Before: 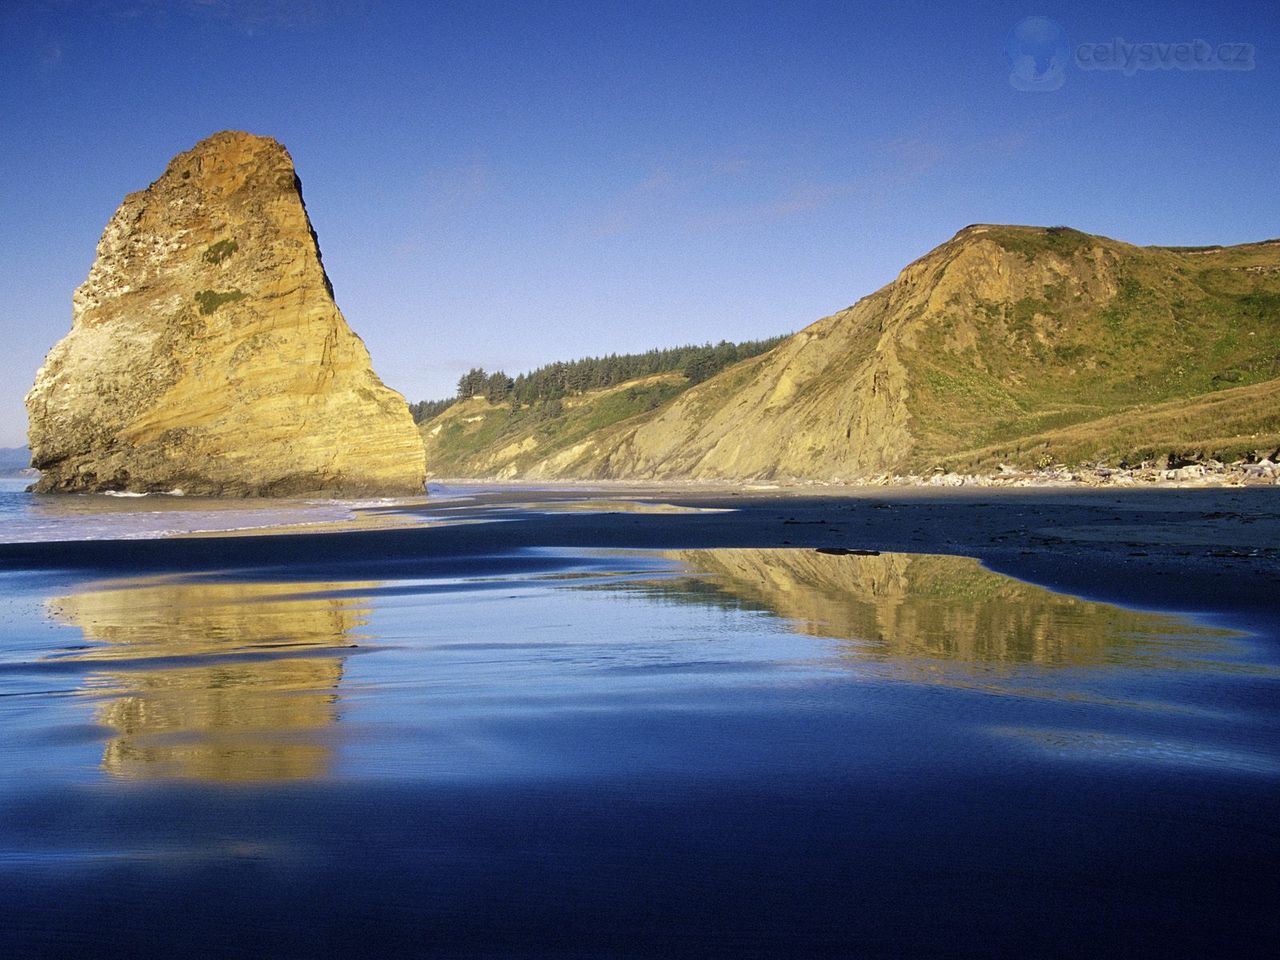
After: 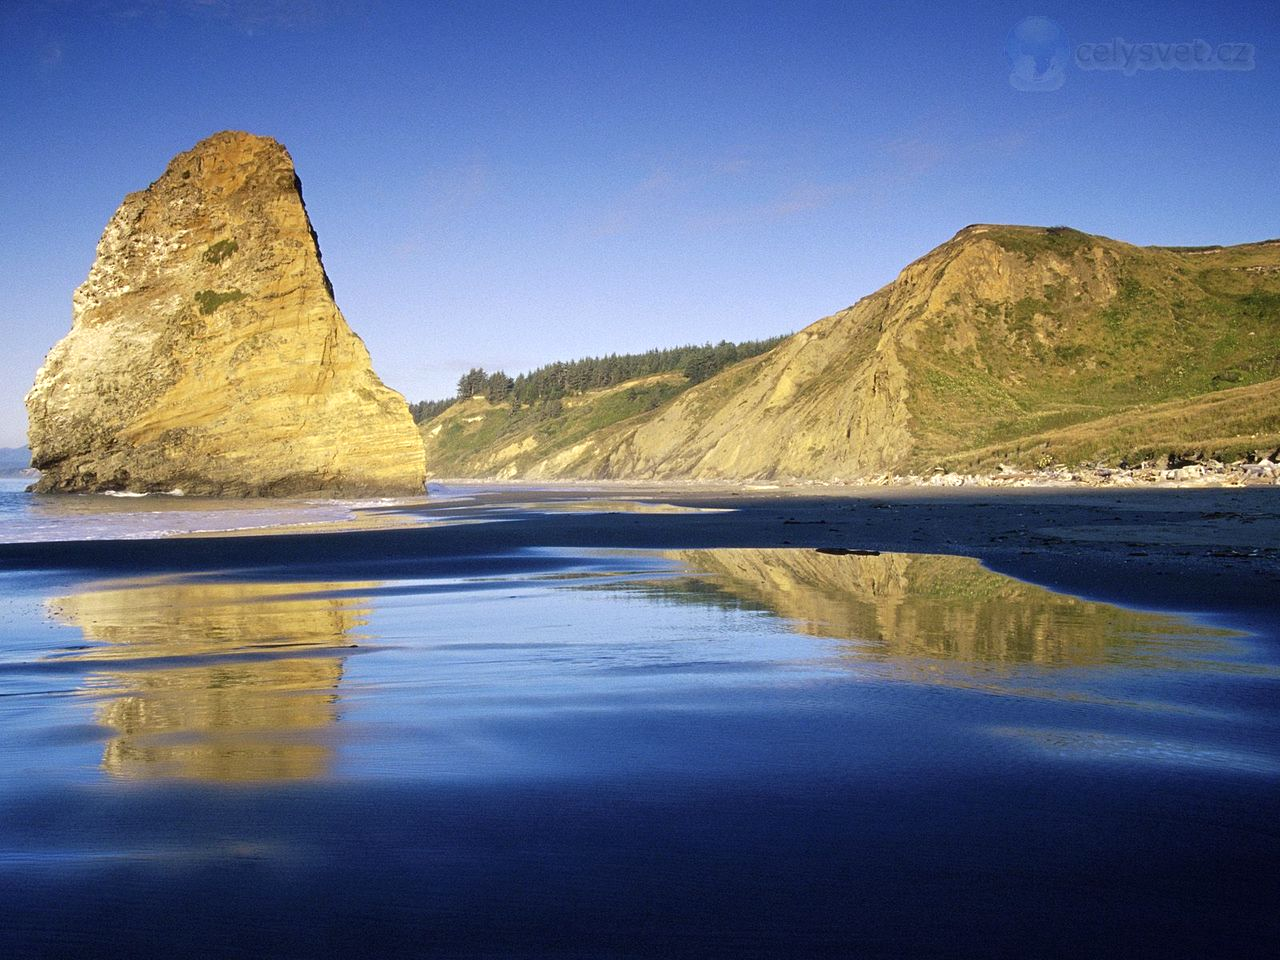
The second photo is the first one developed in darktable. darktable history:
exposure: black level correction 0, exposure 0.2 EV, compensate exposure bias true, compensate highlight preservation false
